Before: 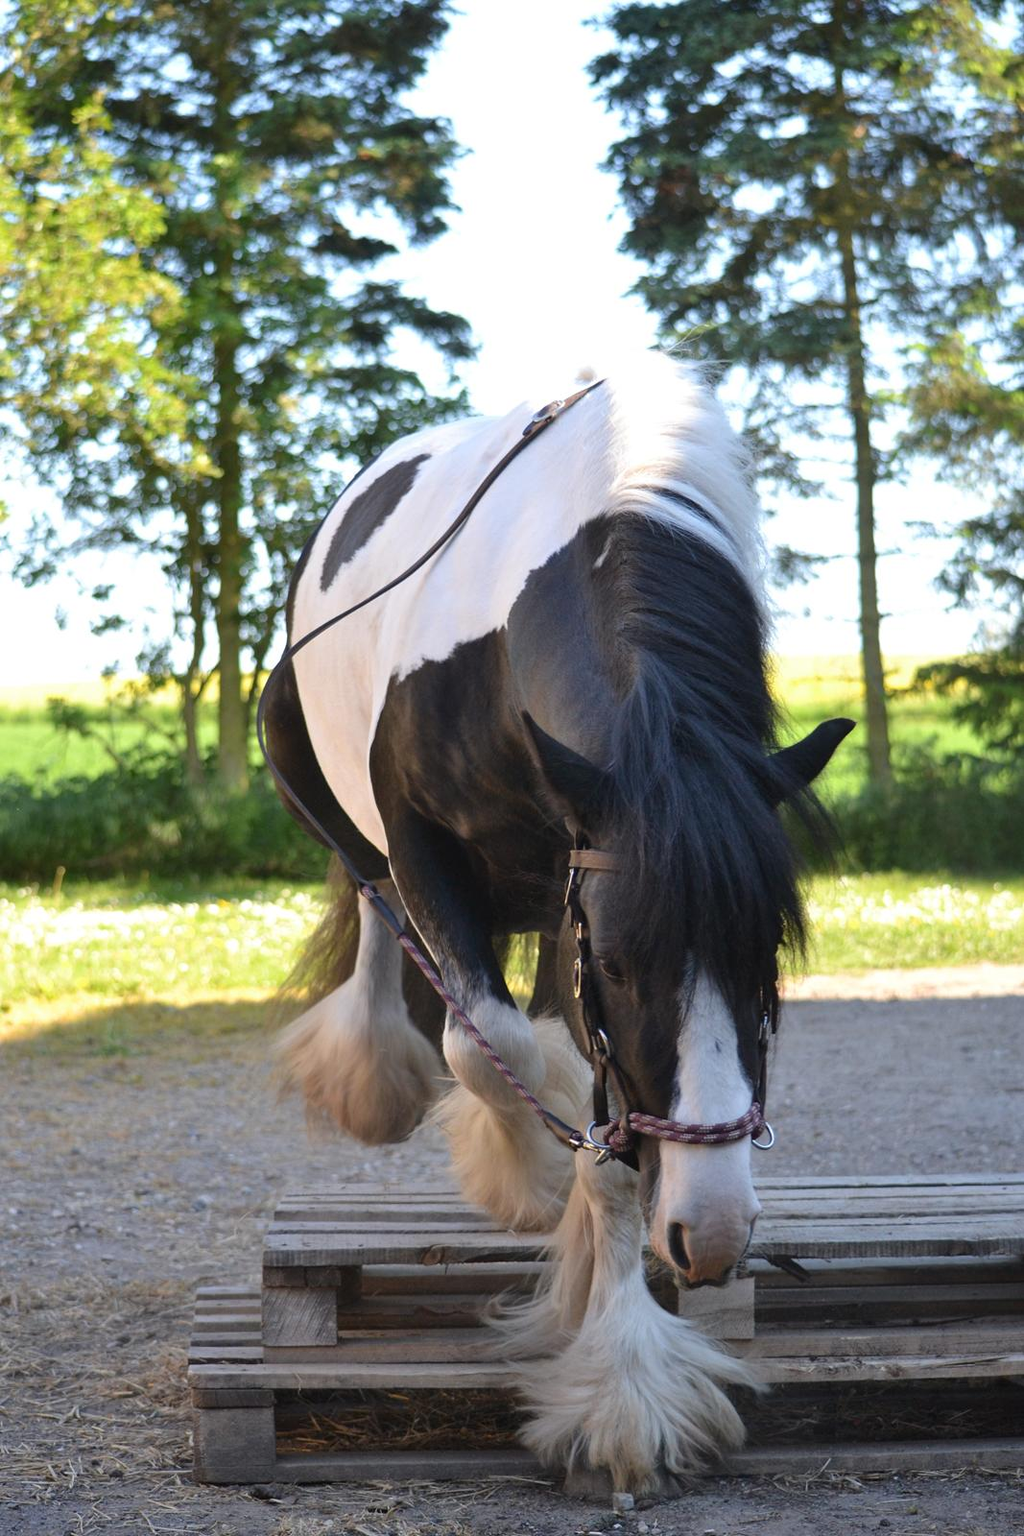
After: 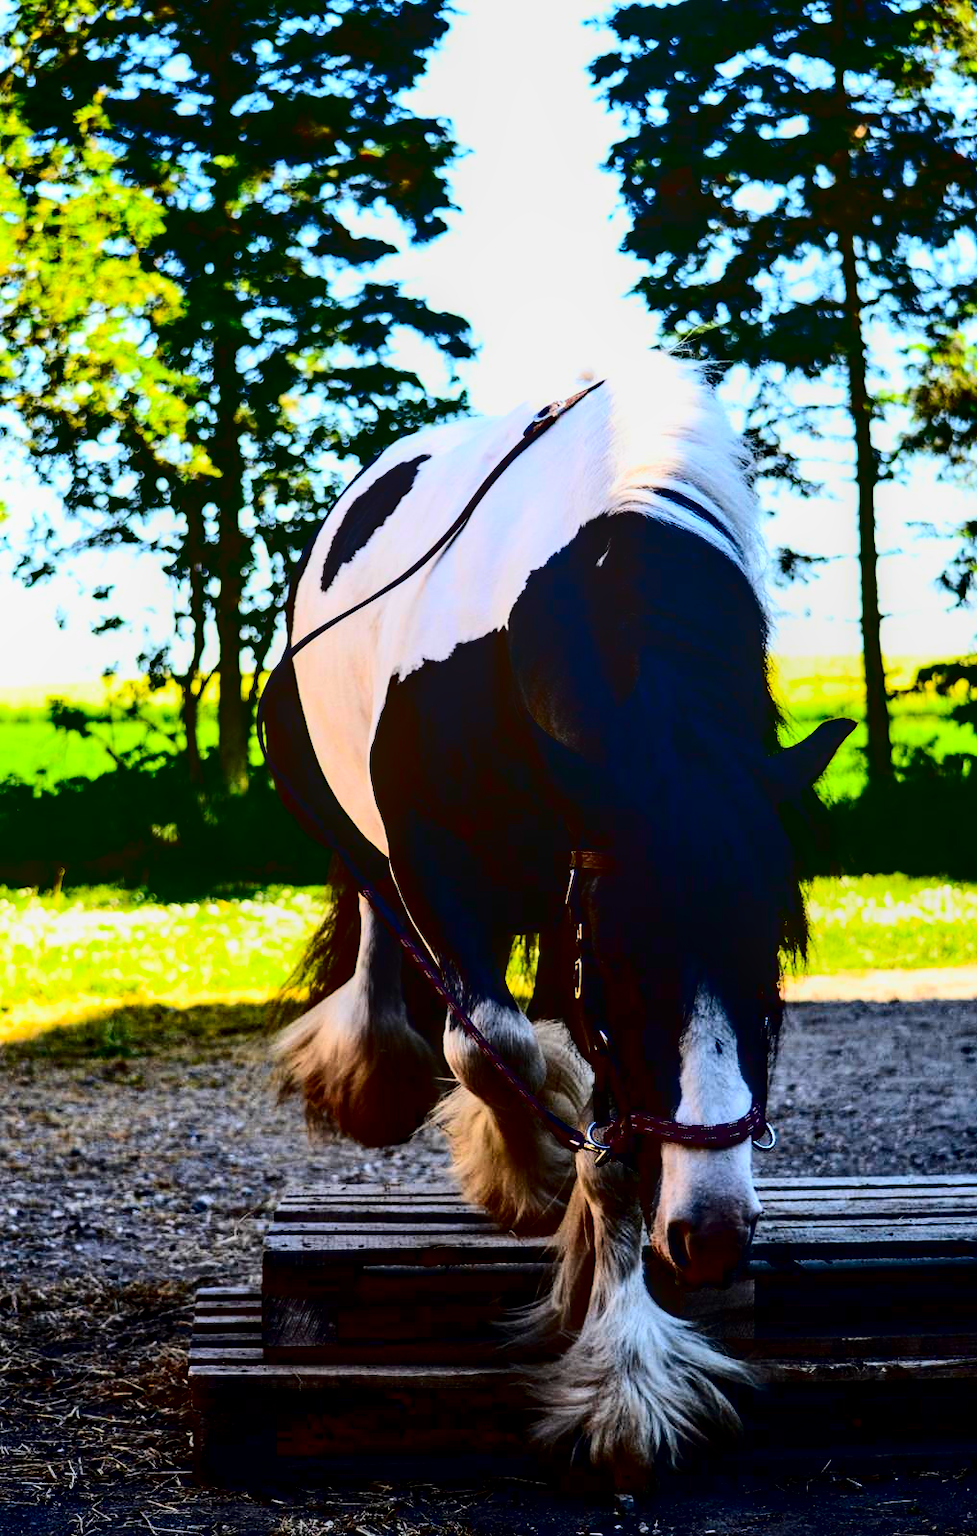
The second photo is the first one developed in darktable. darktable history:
local contrast: detail 130%
crop: right 4.52%, bottom 0.03%
contrast brightness saturation: contrast 0.755, brightness -1, saturation 0.984
